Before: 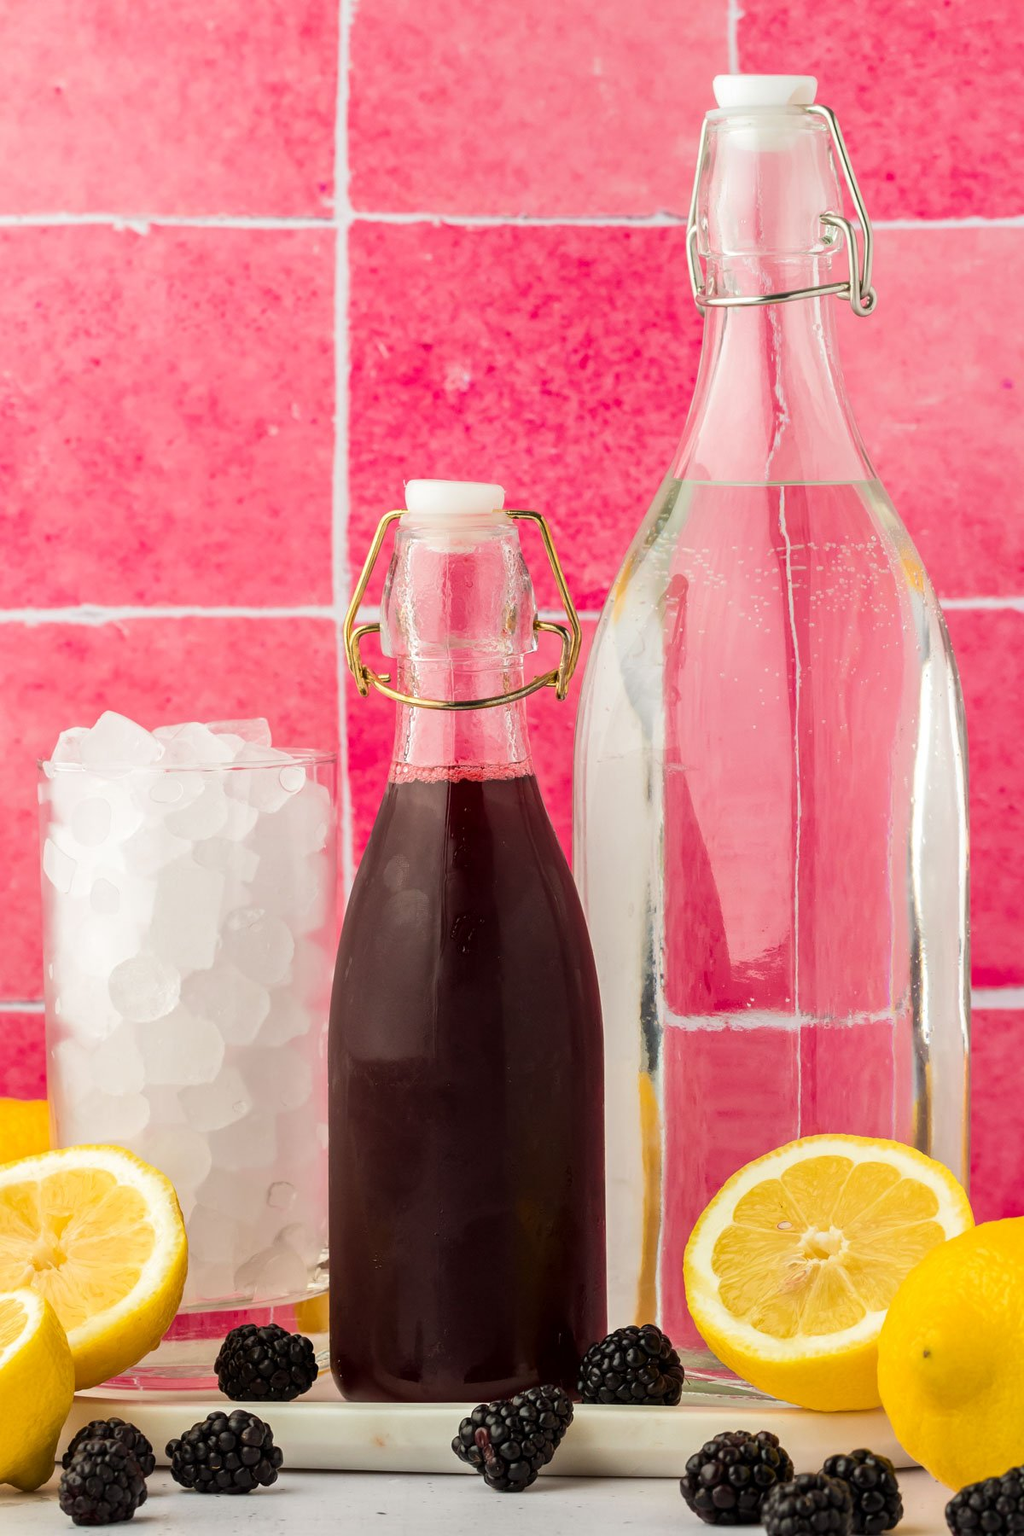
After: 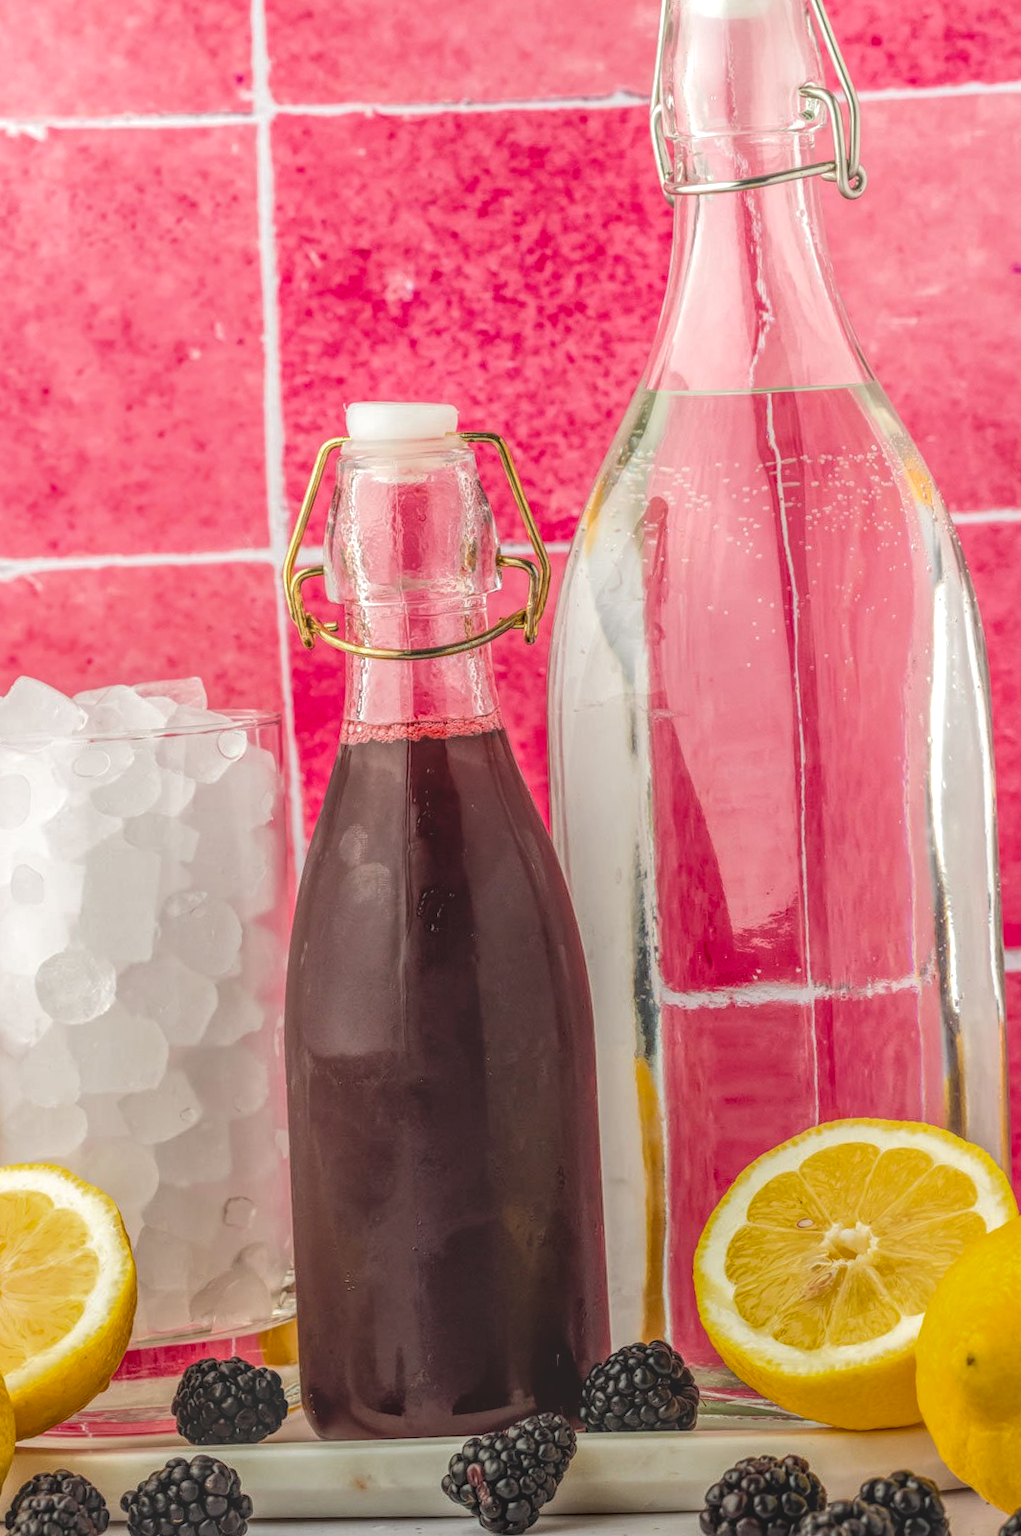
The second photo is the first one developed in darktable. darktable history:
local contrast: highlights 20%, shadows 29%, detail 200%, midtone range 0.2
crop and rotate: angle 2.31°, left 5.938%, top 5.674%
